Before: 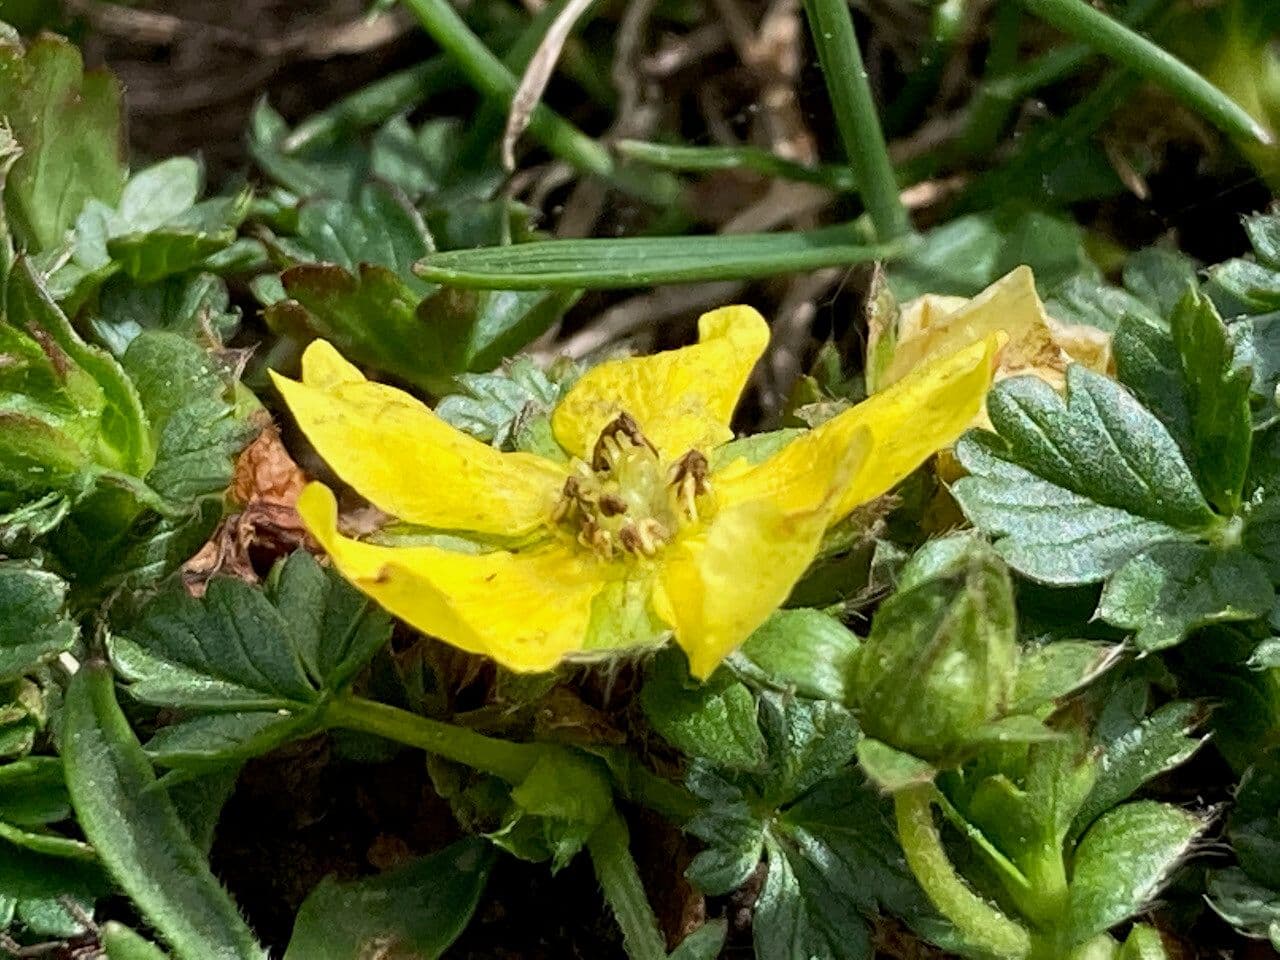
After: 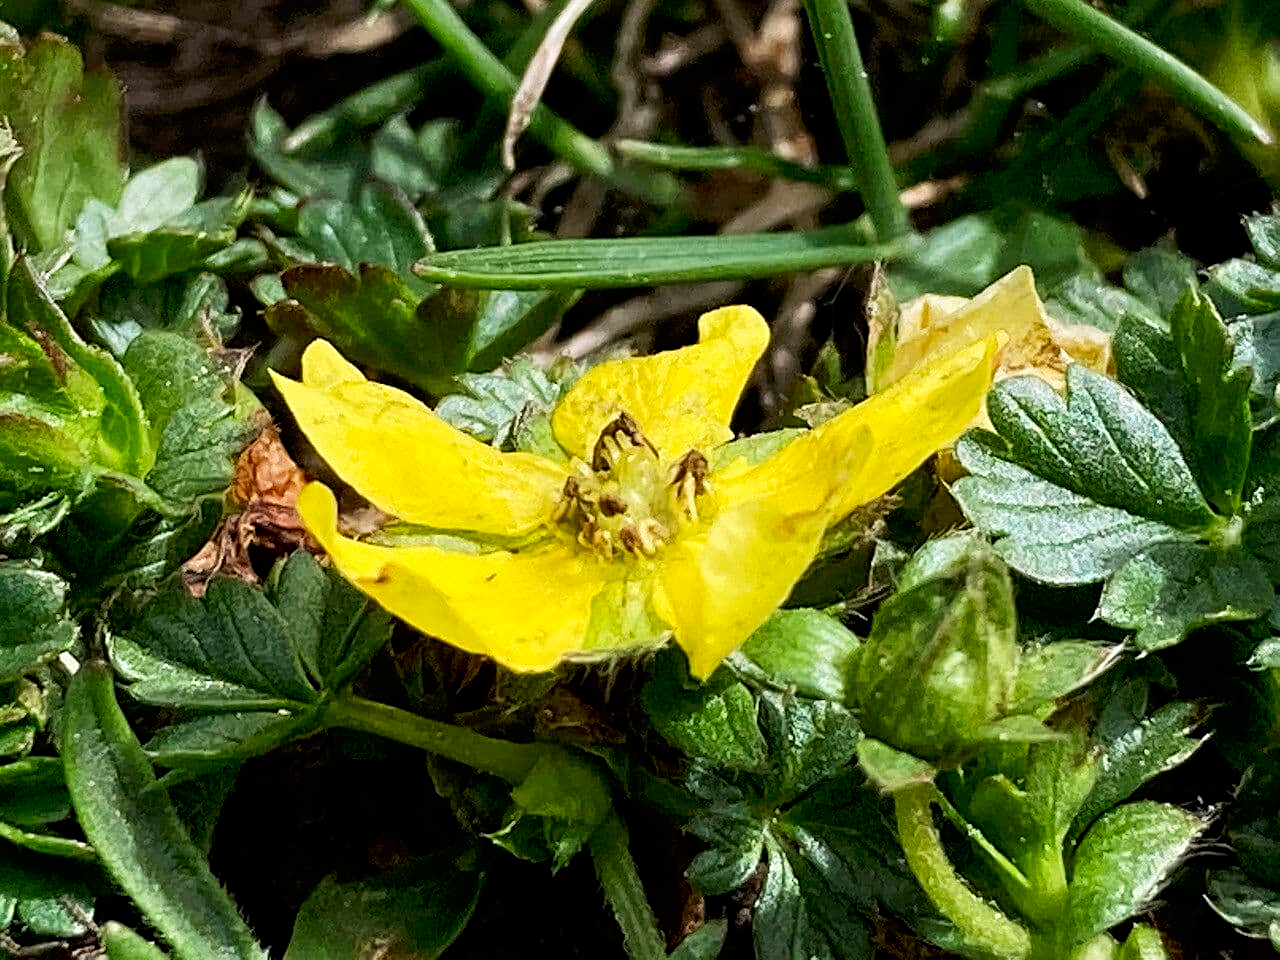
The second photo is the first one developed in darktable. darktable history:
sharpen: on, module defaults
tone curve: curves: ch0 [(0, 0) (0.118, 0.034) (0.182, 0.124) (0.265, 0.214) (0.504, 0.508) (0.783, 0.825) (1, 1)], preserve colors none
